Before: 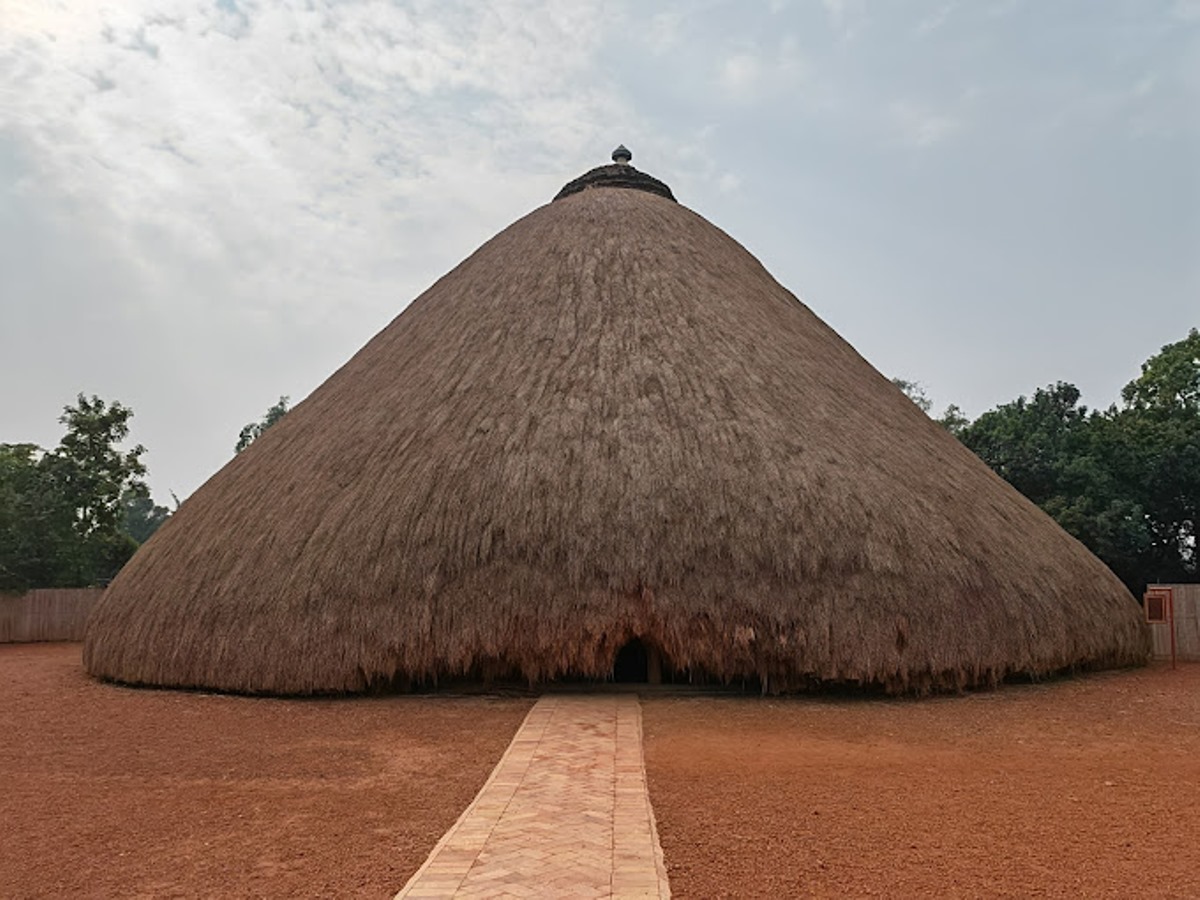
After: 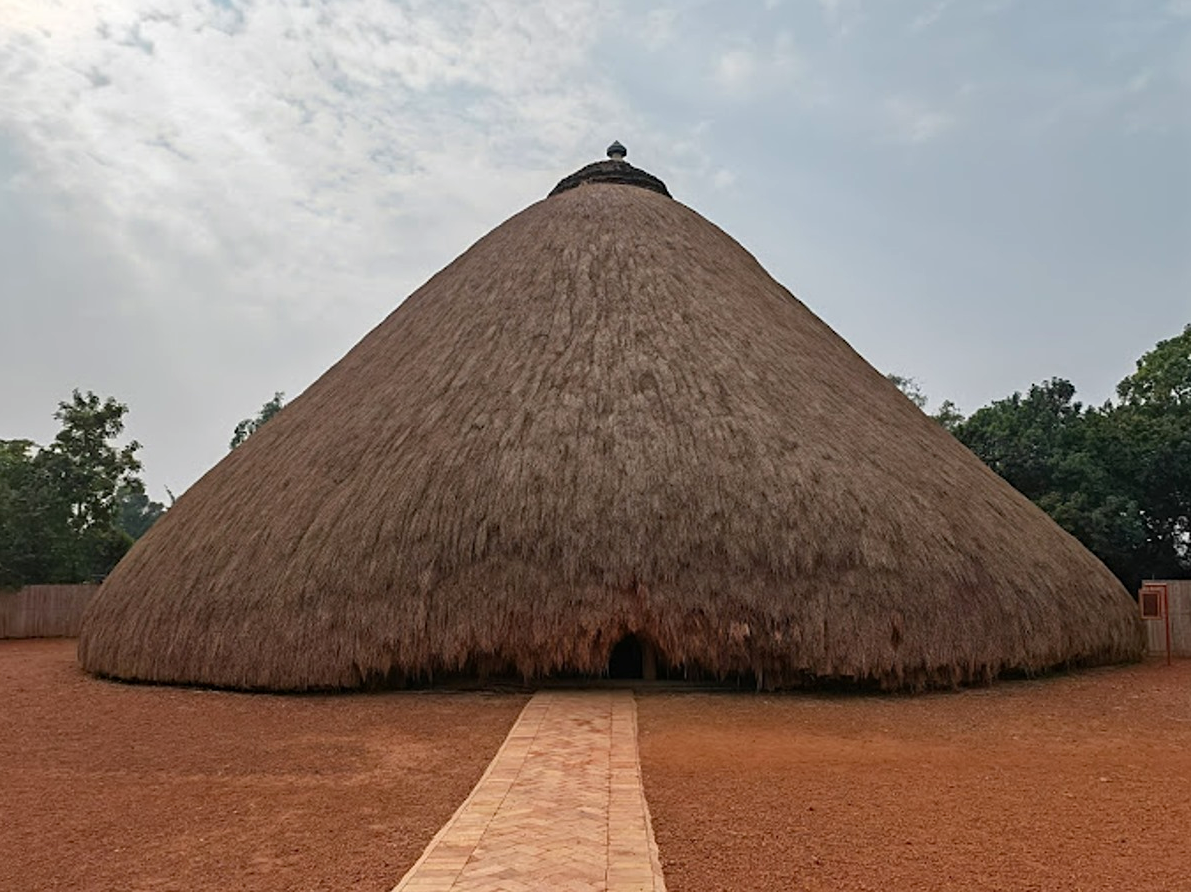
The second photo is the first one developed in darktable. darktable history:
haze removal: adaptive false
crop: left 0.434%, top 0.485%, right 0.244%, bottom 0.386%
